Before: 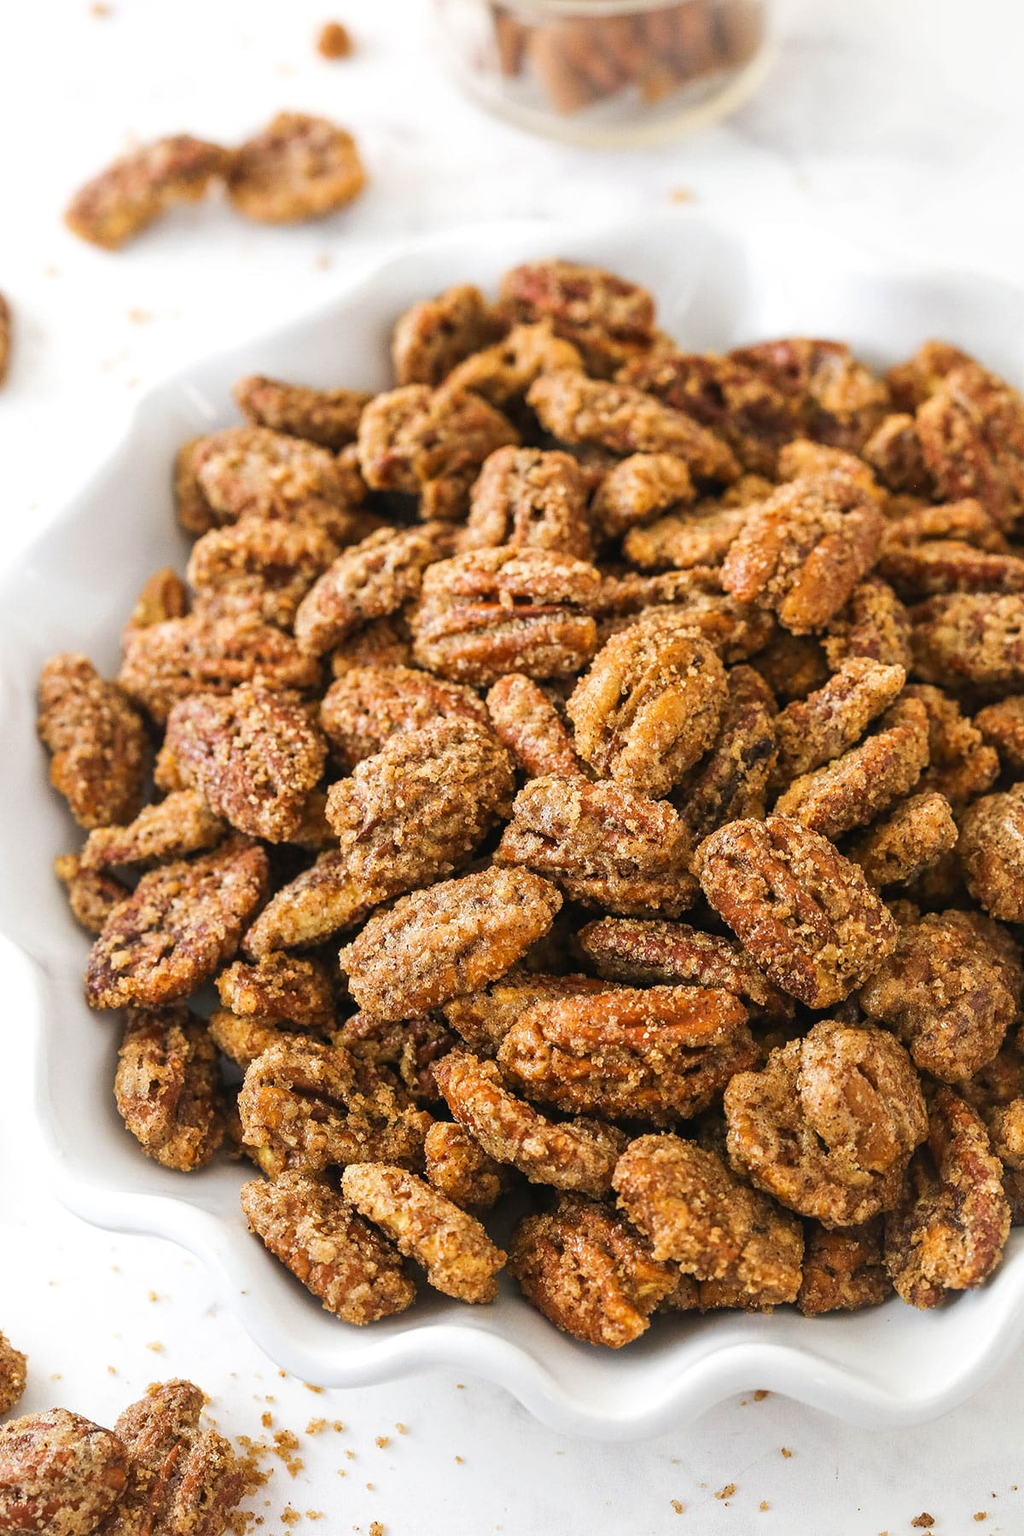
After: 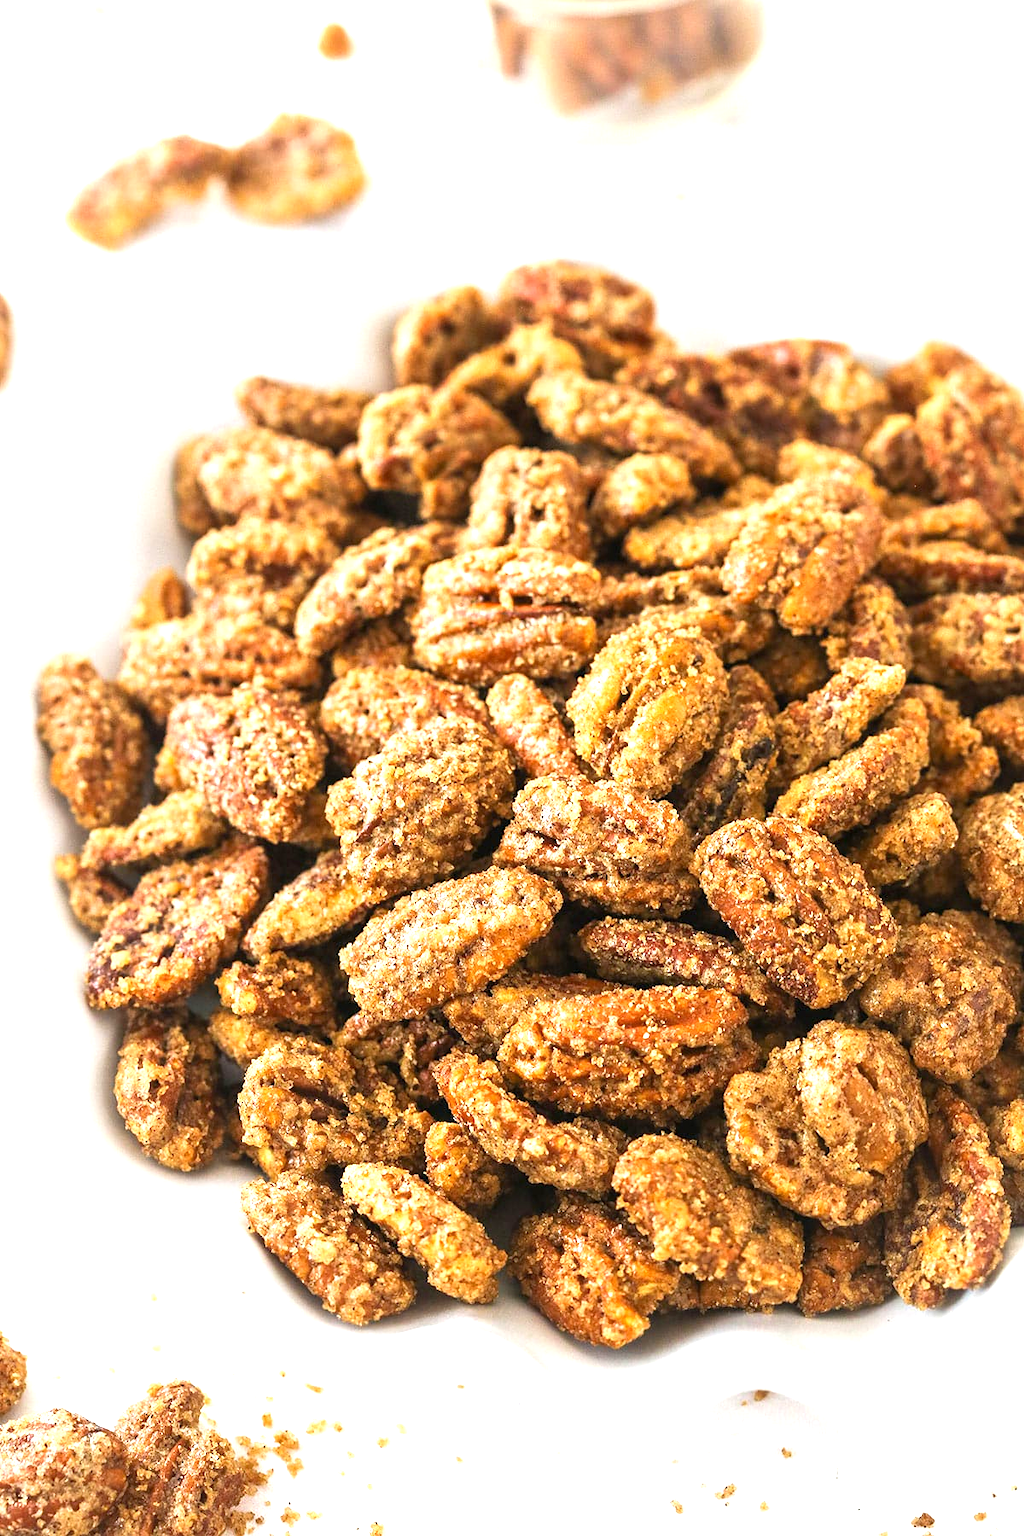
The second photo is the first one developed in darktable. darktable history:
exposure: black level correction 0.001, exposure 0.965 EV, compensate highlight preservation false
